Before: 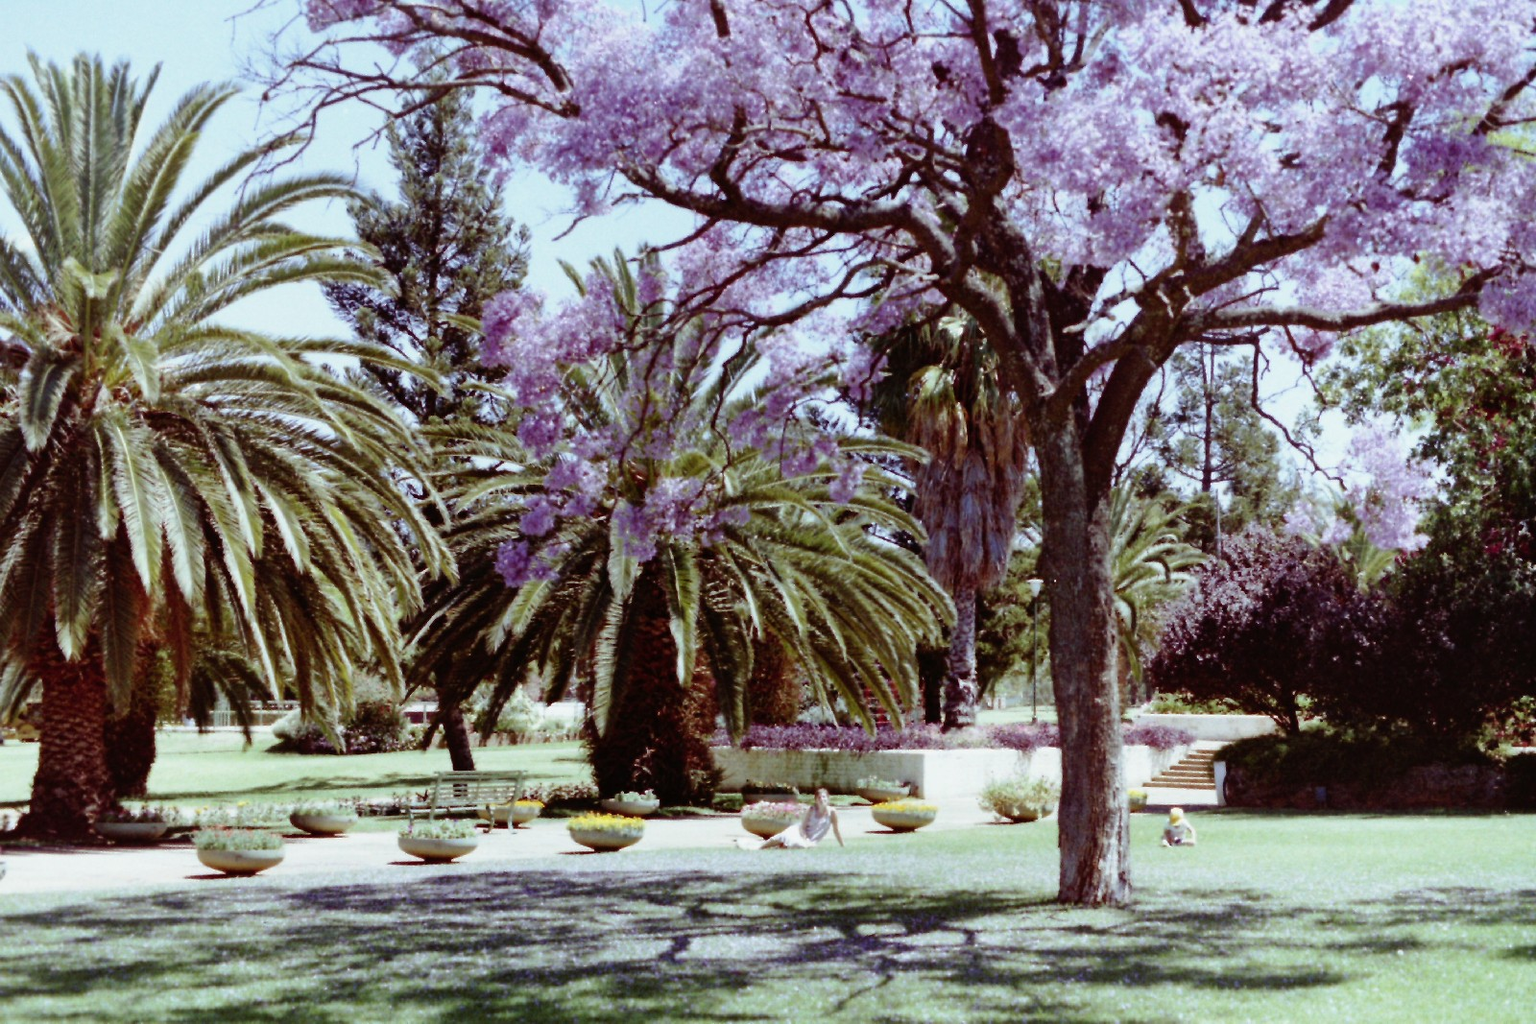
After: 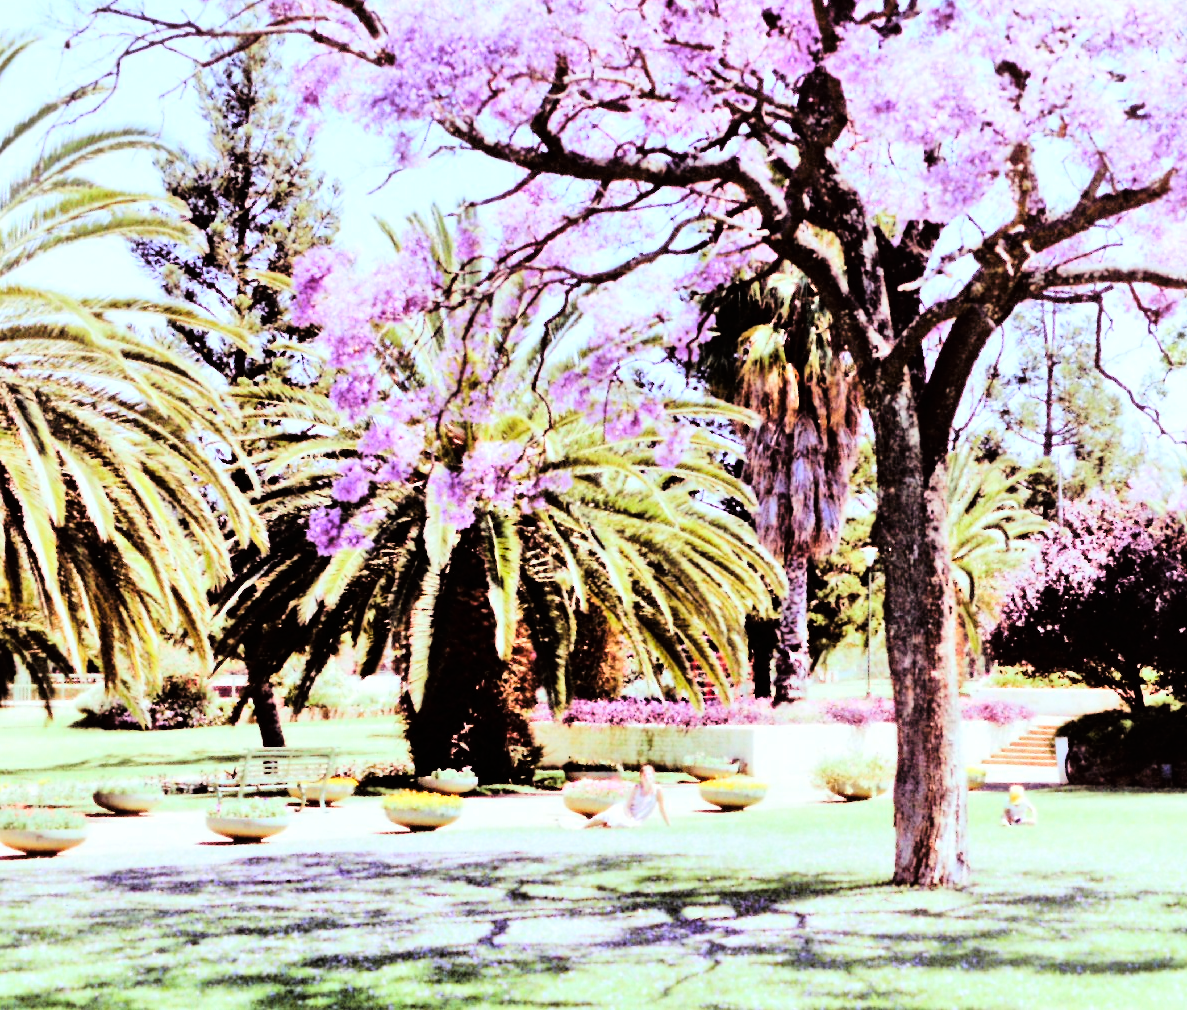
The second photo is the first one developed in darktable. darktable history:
tone curve: curves: ch0 [(0, 0) (0.16, 0.055) (0.506, 0.762) (1, 1.024)], color space Lab, linked channels, preserve colors none
tone equalizer: -7 EV 0.15 EV, -6 EV 0.6 EV, -5 EV 1.15 EV, -4 EV 1.33 EV, -3 EV 1.15 EV, -2 EV 0.6 EV, -1 EV 0.15 EV, mask exposure compensation -0.5 EV
crop and rotate: left 13.15%, top 5.251%, right 12.609%
